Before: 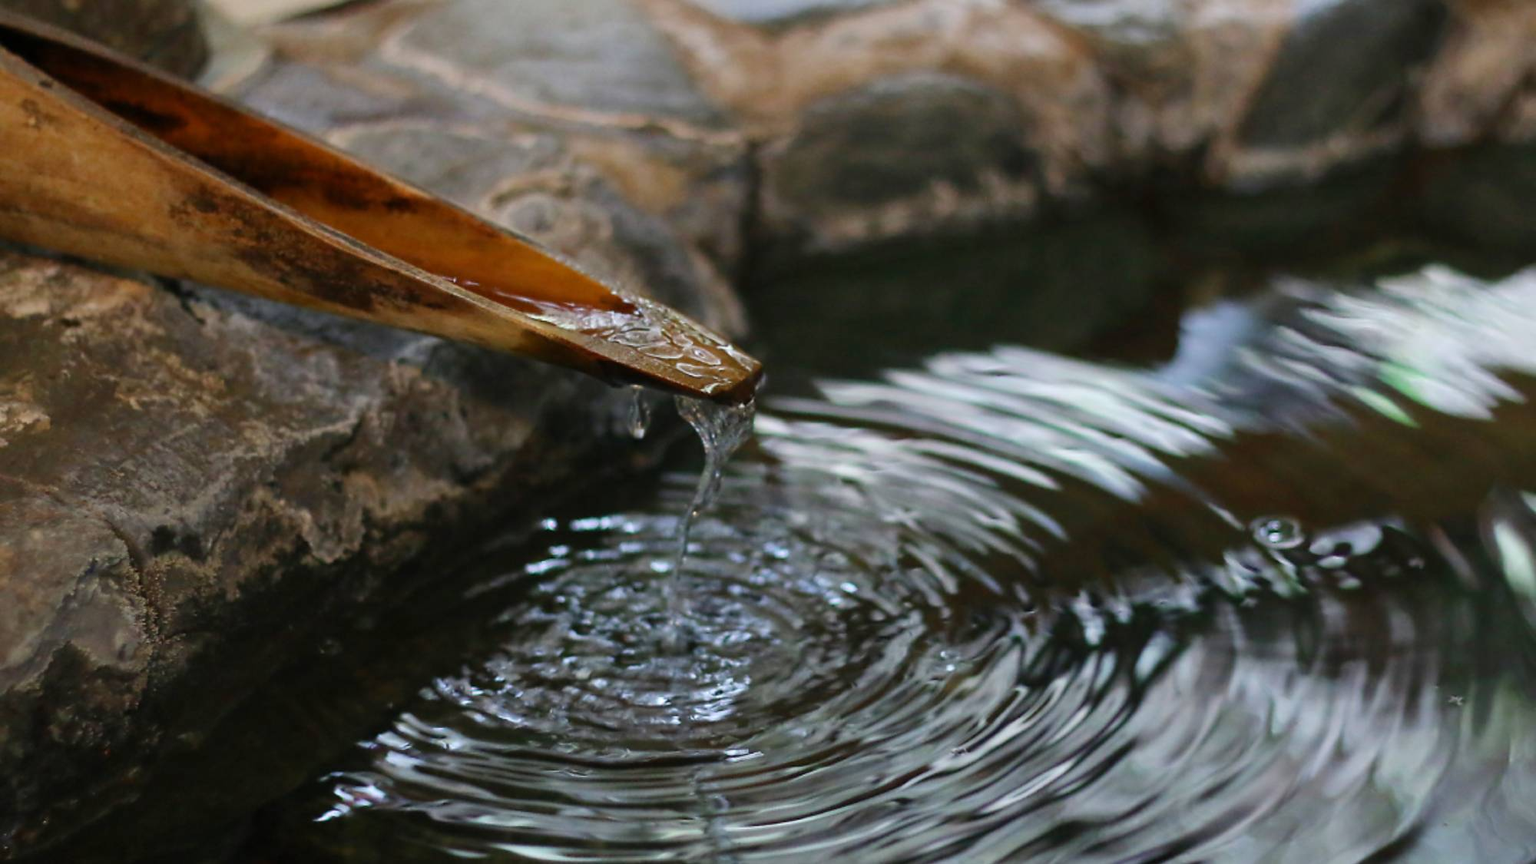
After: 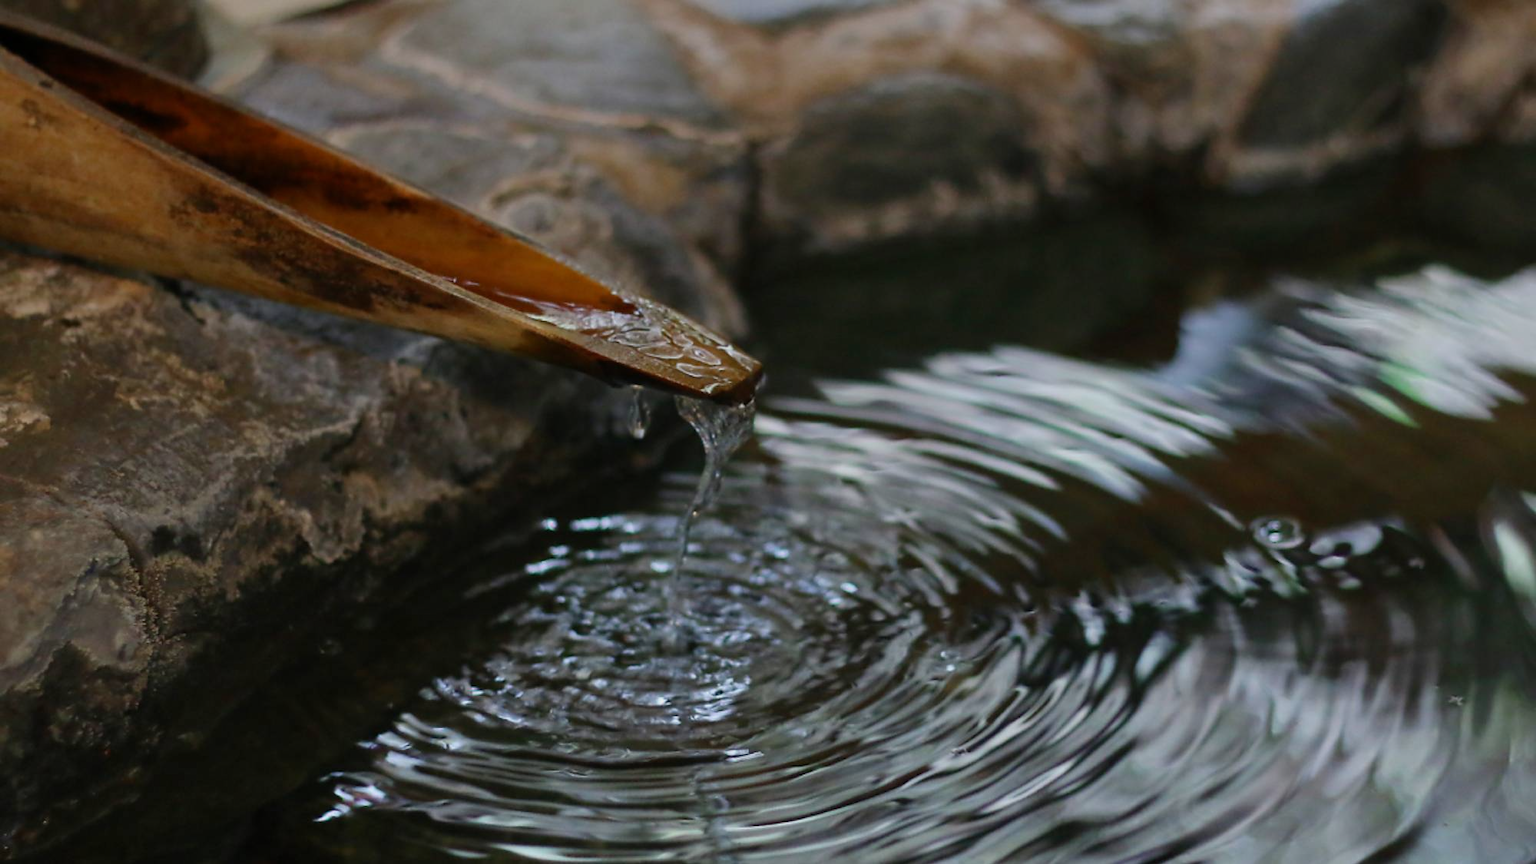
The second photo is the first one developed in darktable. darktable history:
graduated density: rotation 5.63°, offset 76.9
rotate and perspective: automatic cropping original format, crop left 0, crop top 0
